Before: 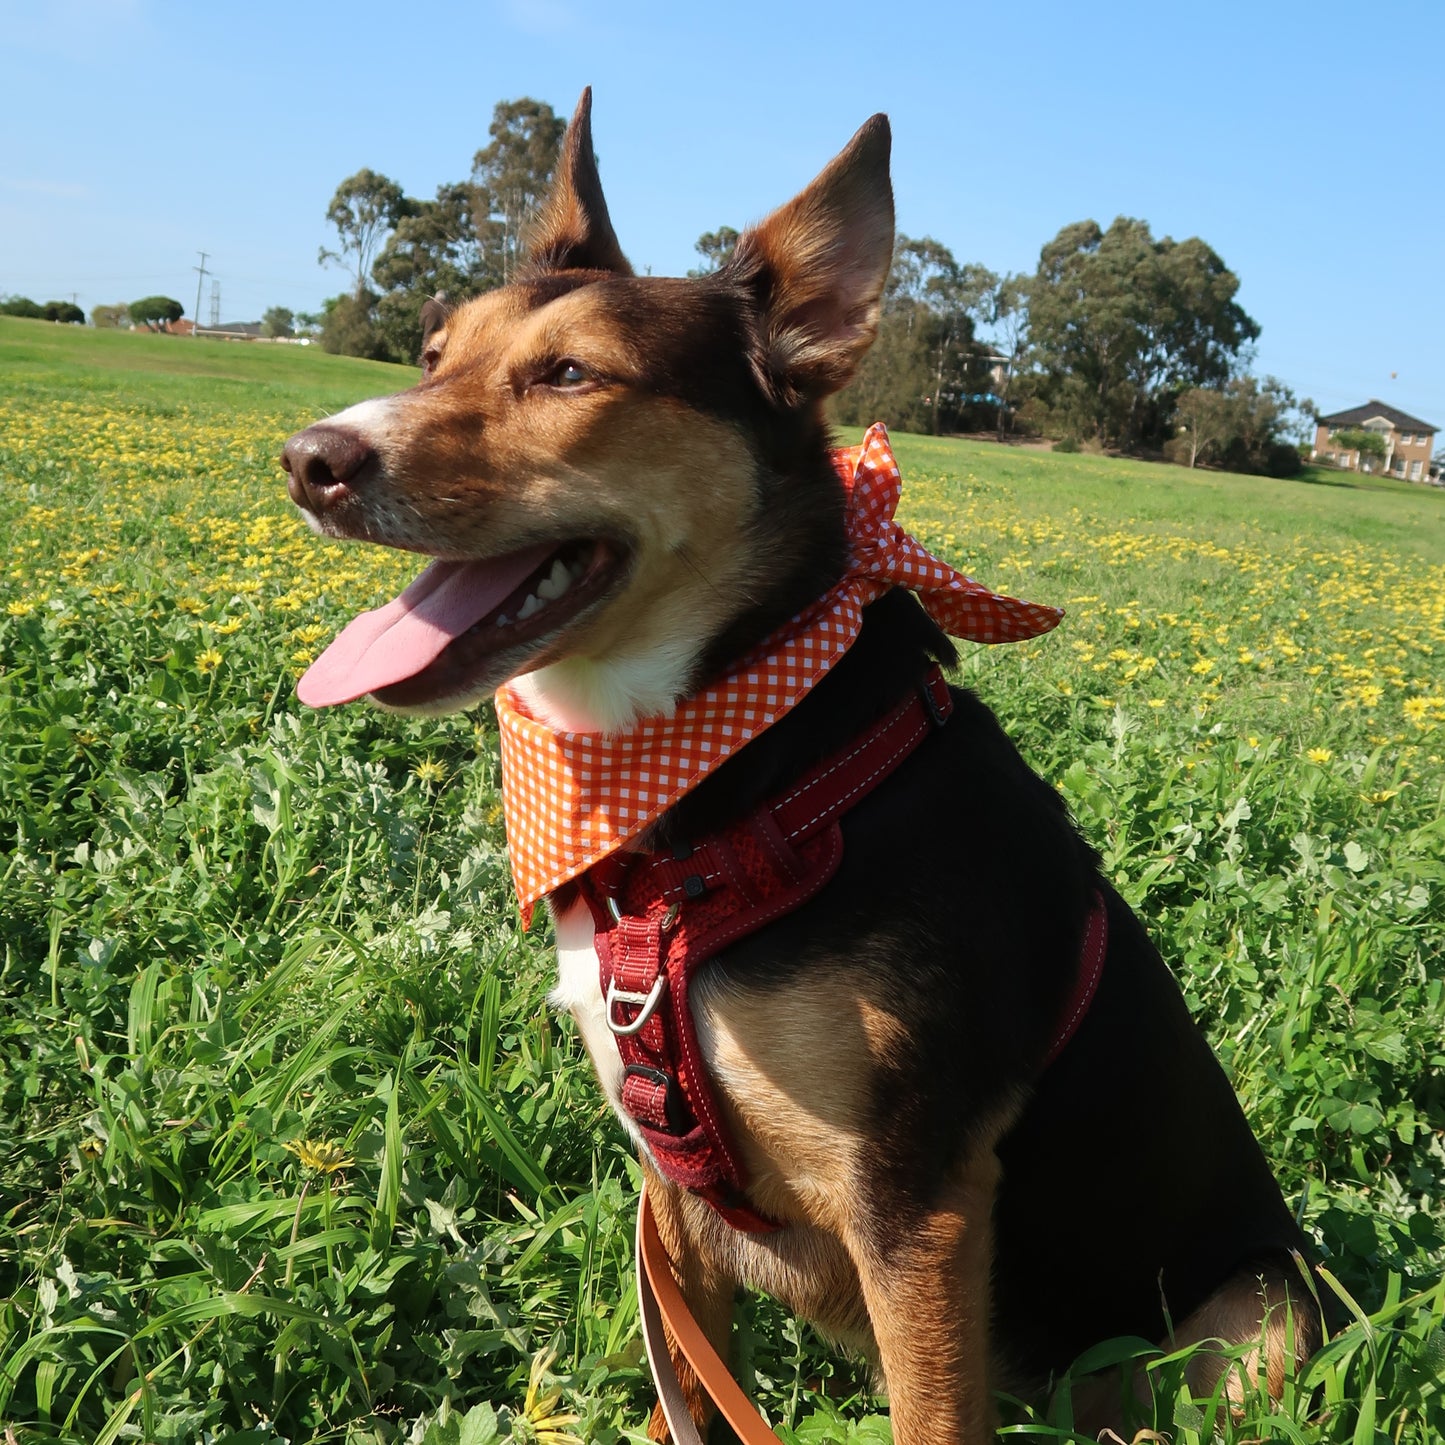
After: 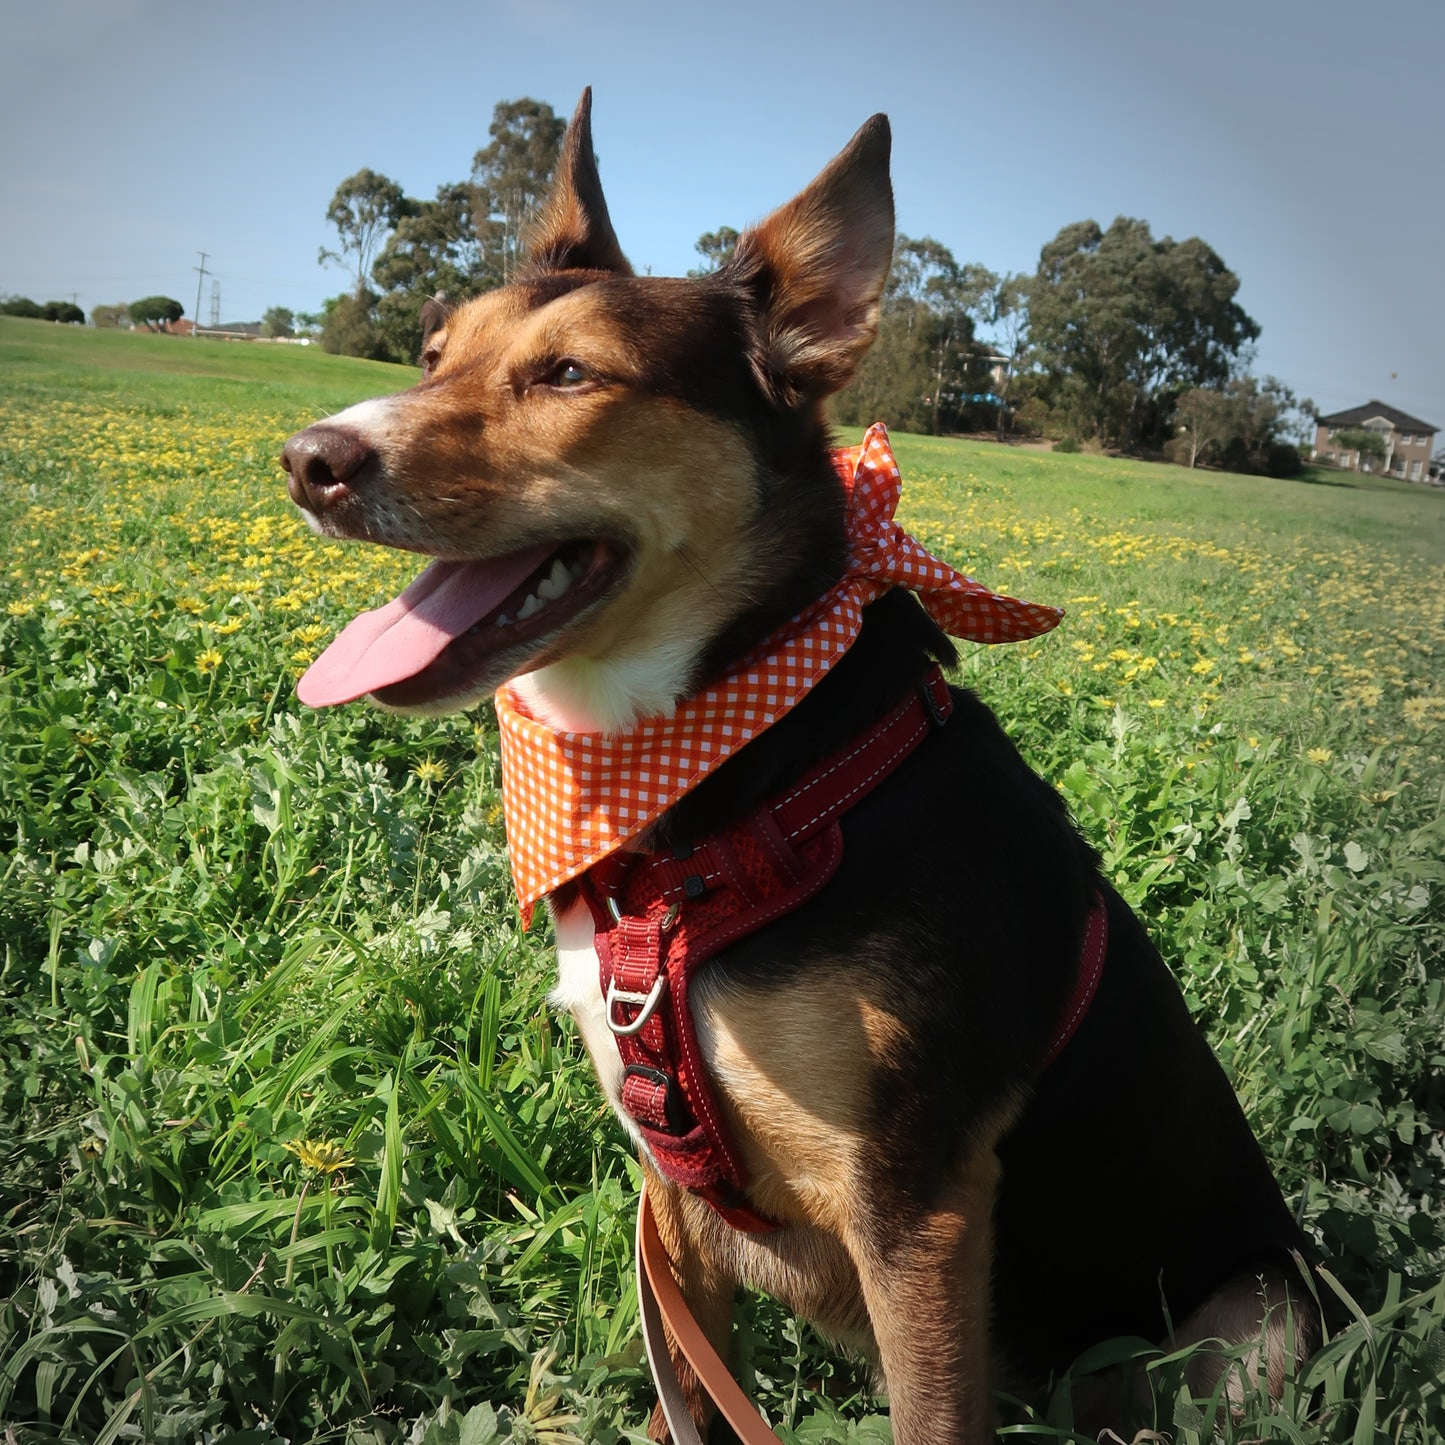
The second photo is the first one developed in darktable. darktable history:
levels: mode automatic, levels [0, 0.281, 0.562]
vignetting: fall-off start 75.49%, center (-0.149, 0.015), width/height ratio 1.077
